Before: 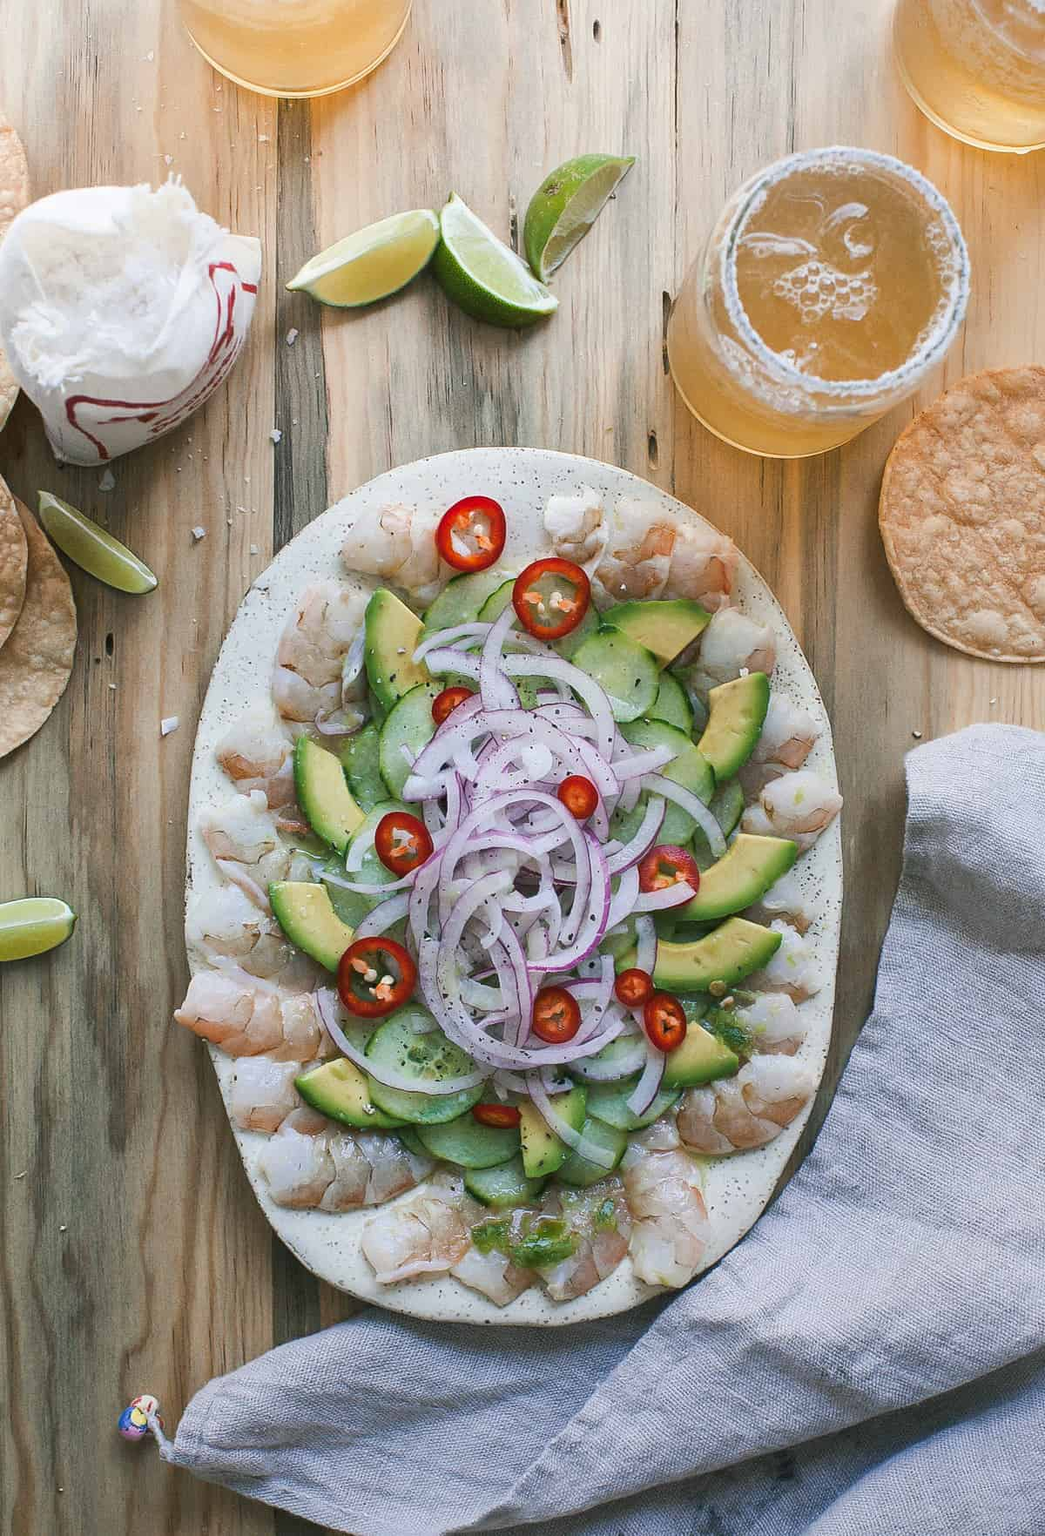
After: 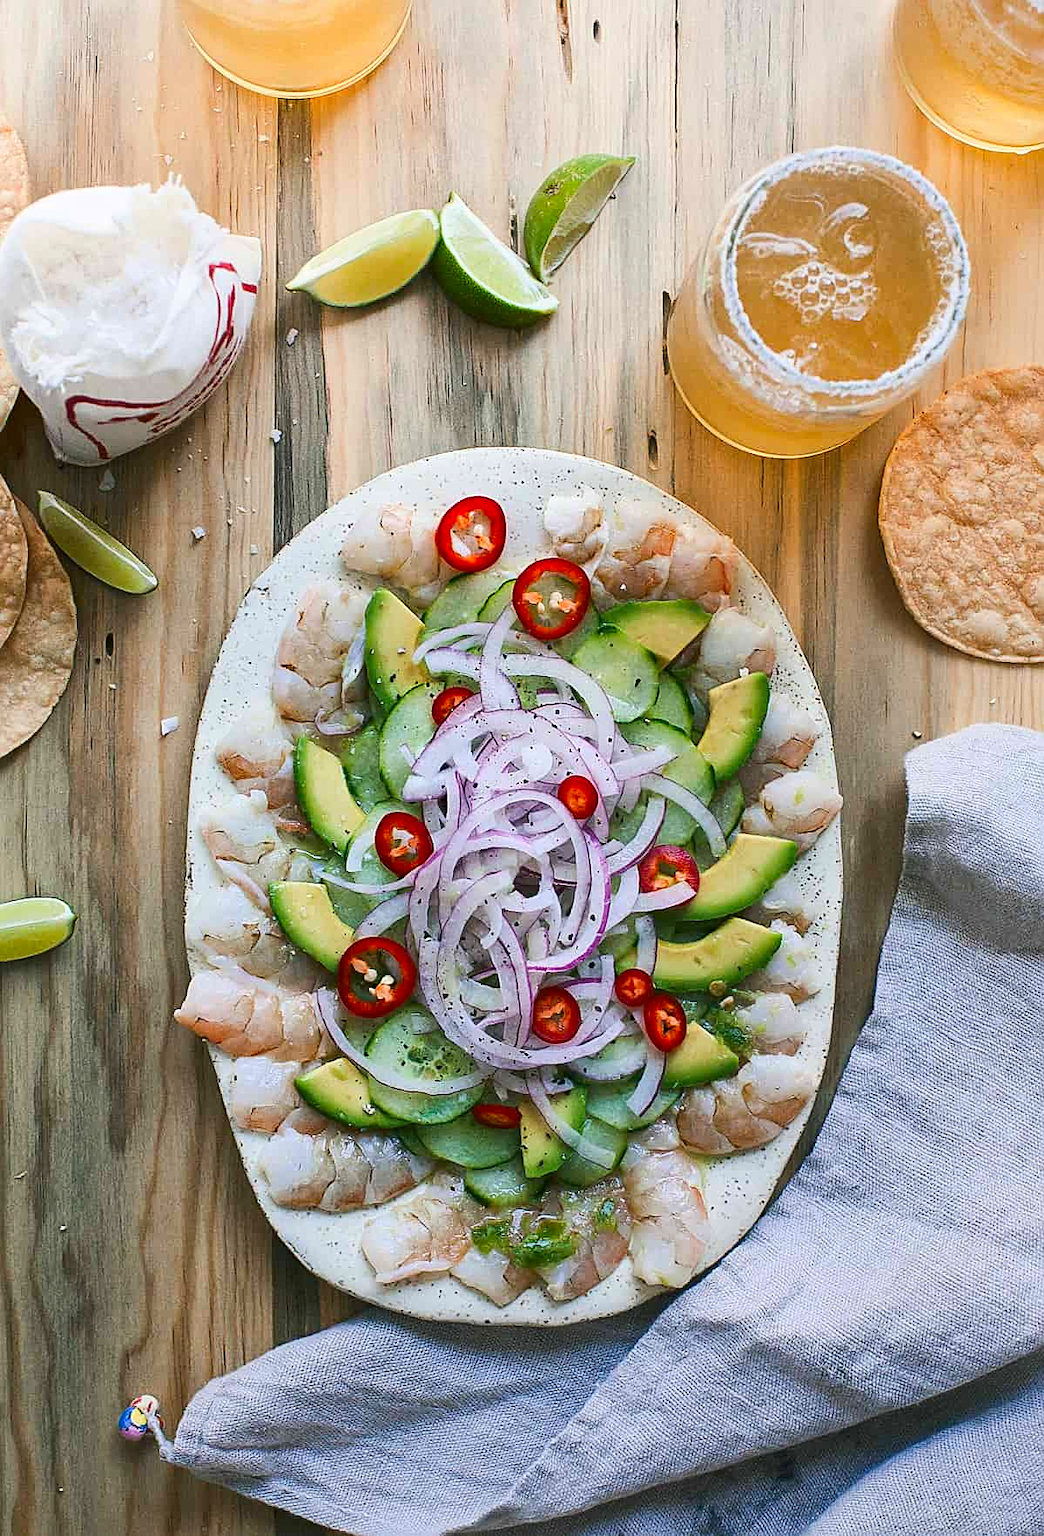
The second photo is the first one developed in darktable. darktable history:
contrast brightness saturation: contrast 0.155, saturation 0.314
sharpen: on, module defaults
